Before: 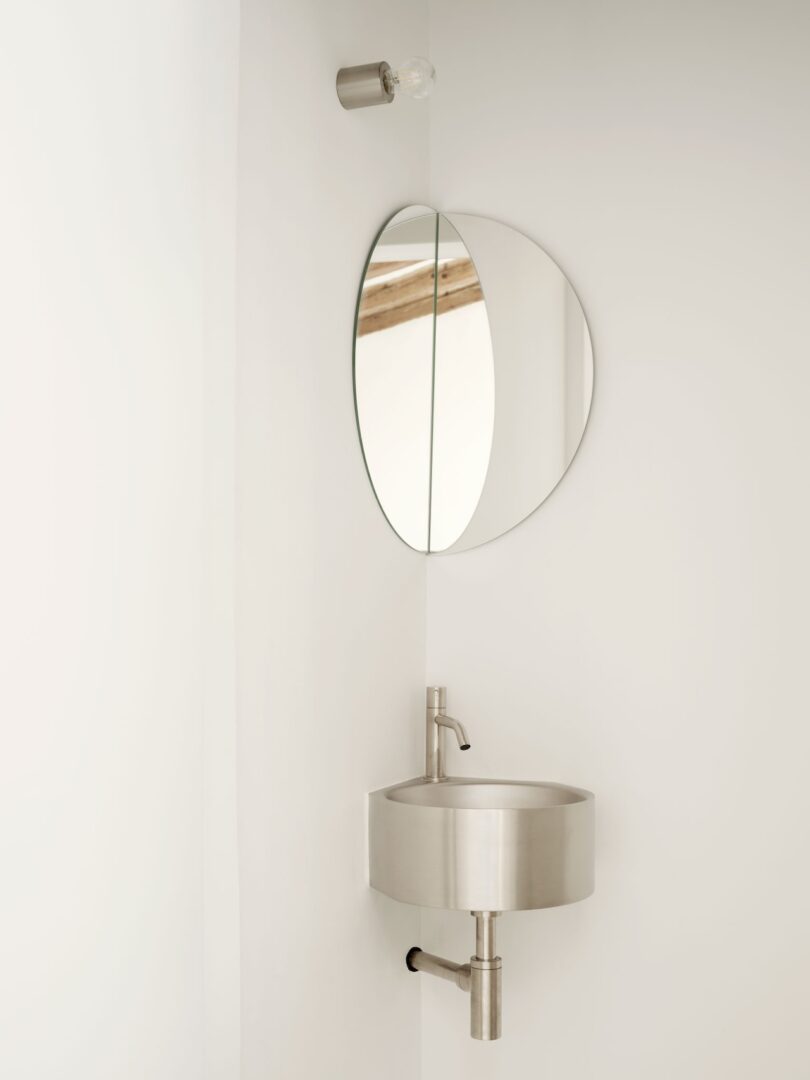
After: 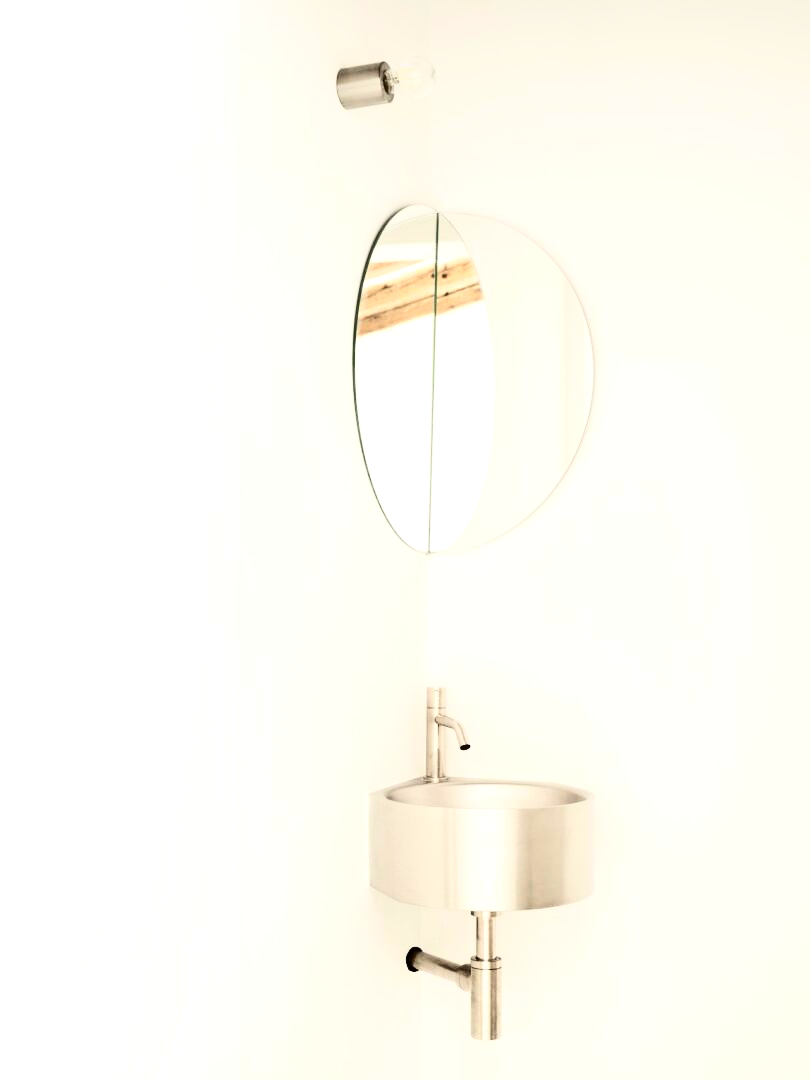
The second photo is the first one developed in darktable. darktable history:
tone equalizer: -8 EV -0.777 EV, -7 EV -0.731 EV, -6 EV -0.633 EV, -5 EV -0.377 EV, -3 EV 0.384 EV, -2 EV 0.6 EV, -1 EV 0.697 EV, +0 EV 0.762 EV, edges refinement/feathering 500, mask exposure compensation -1.57 EV, preserve details no
contrast brightness saturation: contrast 0.407, brightness 0.051, saturation 0.257
color correction: highlights b* 0.012, saturation 0.986
